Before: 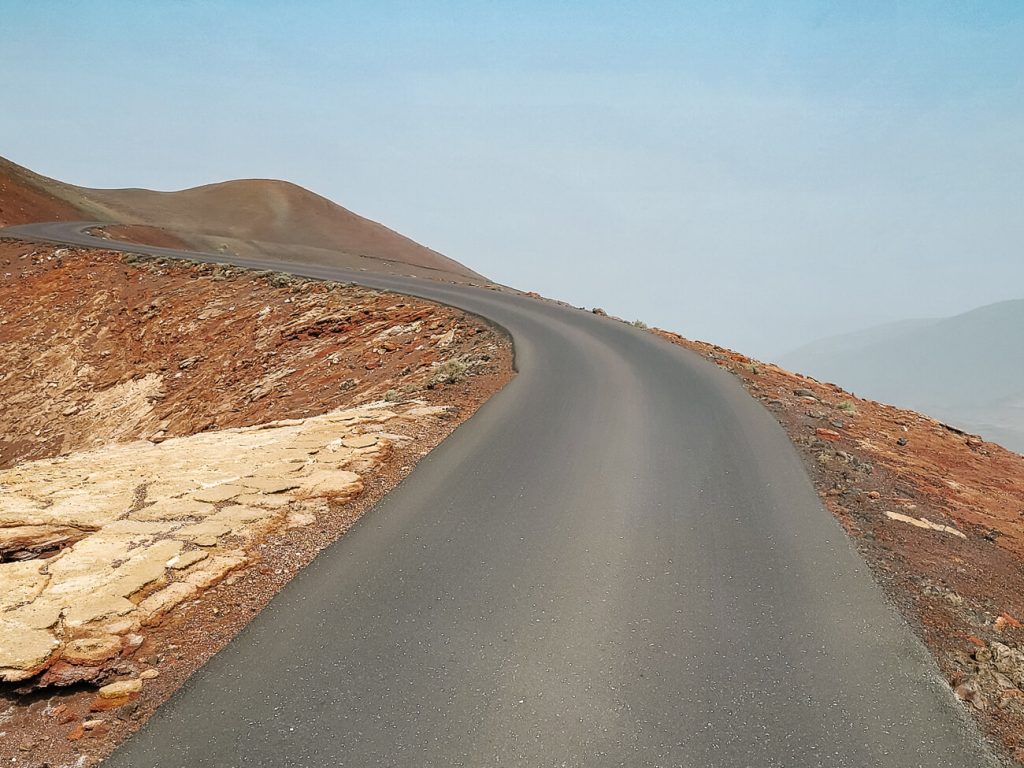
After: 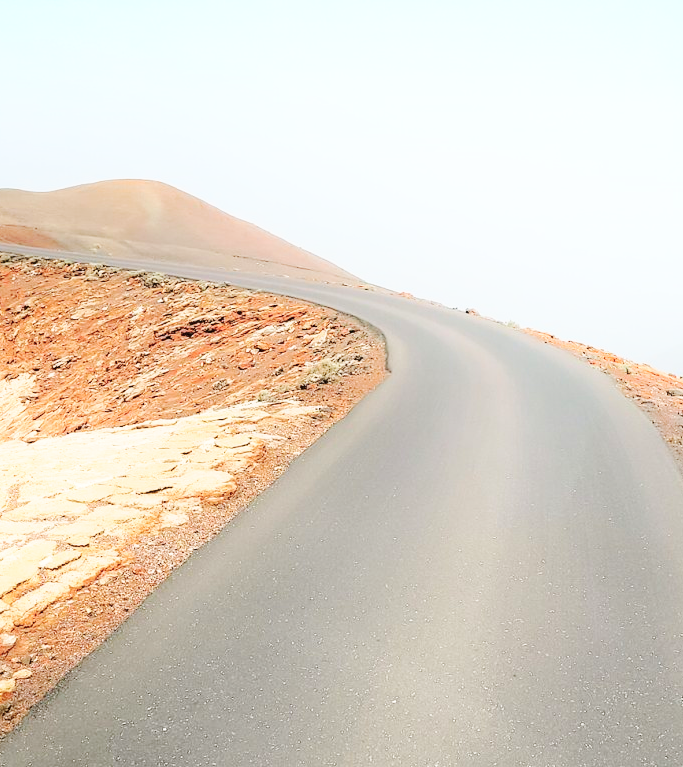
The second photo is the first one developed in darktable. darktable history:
shadows and highlights: highlights 72.24, soften with gaussian
base curve: curves: ch0 [(0, 0) (0.028, 0.03) (0.121, 0.232) (0.46, 0.748) (0.859, 0.968) (1, 1)], preserve colors none
crop and rotate: left 12.477%, right 20.757%
